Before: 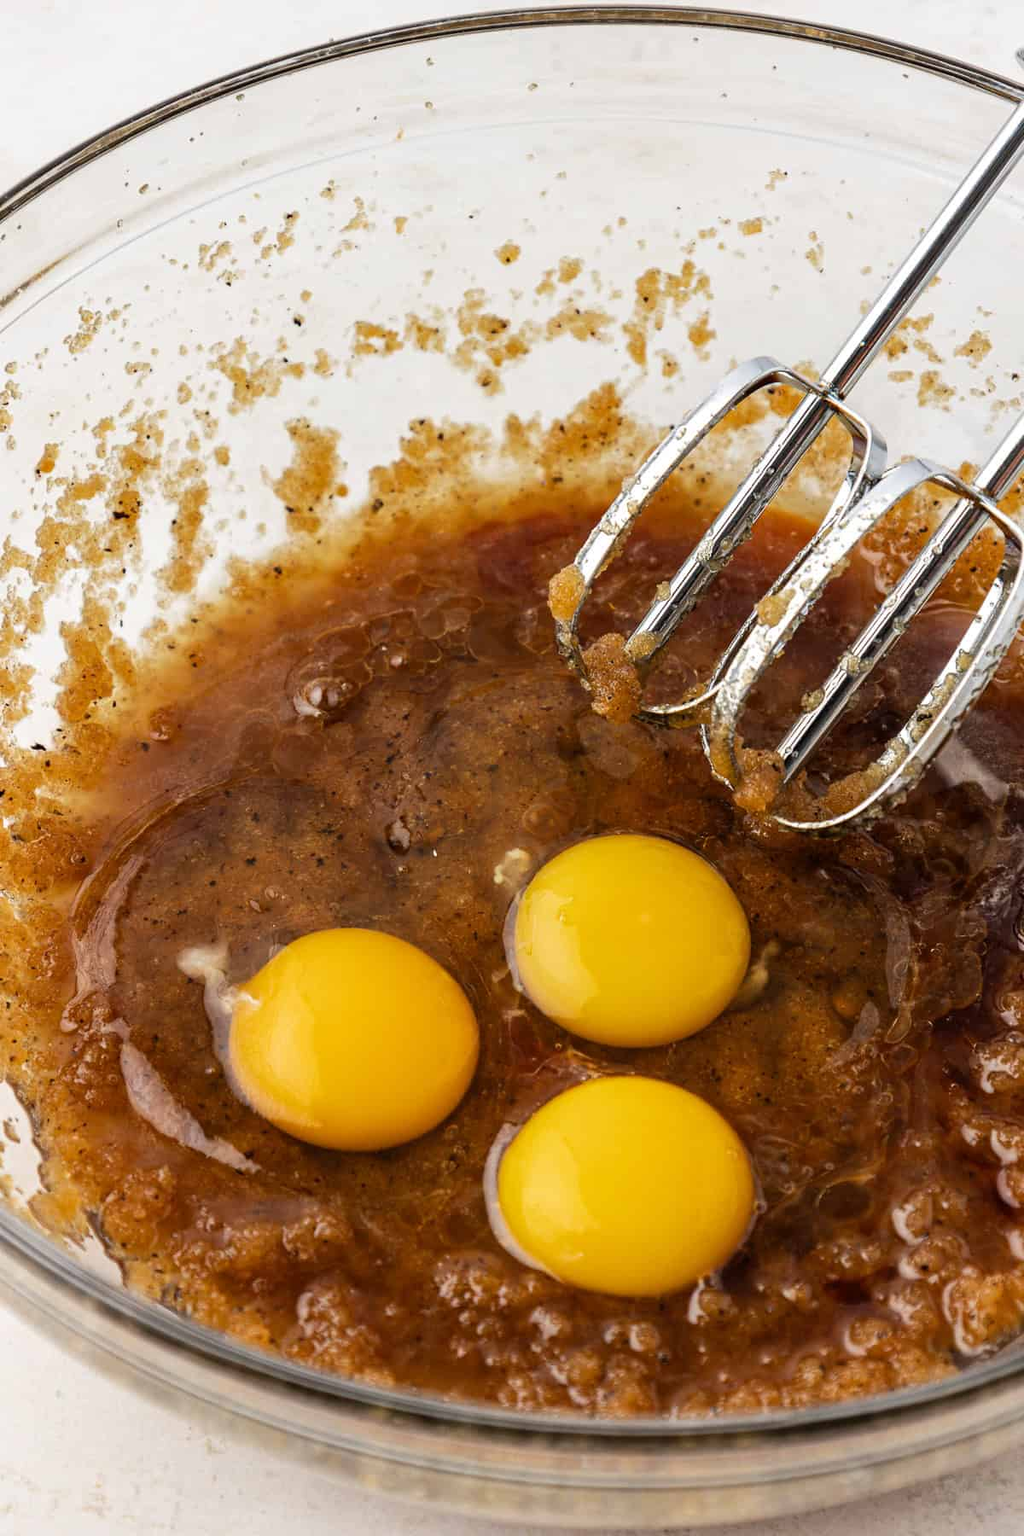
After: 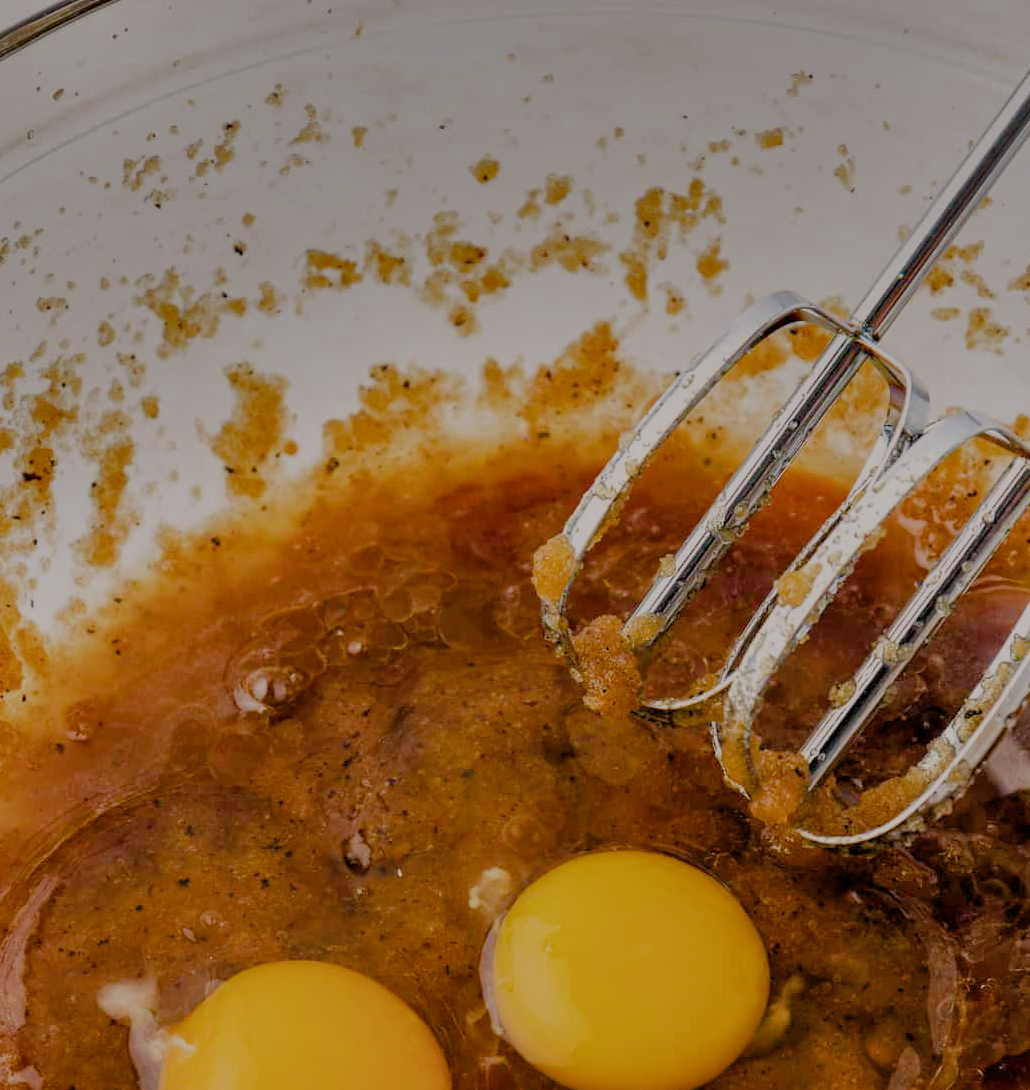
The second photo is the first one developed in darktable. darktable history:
crop and rotate: left 9.233%, top 7.103%, right 4.858%, bottom 32.297%
filmic rgb: black relative exposure -7.07 EV, white relative exposure 5.97 EV, target black luminance 0%, hardness 2.74, latitude 60.51%, contrast 0.7, highlights saturation mix 11.36%, shadows ↔ highlights balance -0.046%
color balance rgb: shadows lift › chroma 1.589%, shadows lift › hue 259.19°, highlights gain › chroma 1.077%, highlights gain › hue 53.27°, linear chroma grading › global chroma 6.207%, perceptual saturation grading › global saturation 20%, perceptual saturation grading › highlights -25.223%, perceptual saturation grading › shadows 25.544%, global vibrance 14.309%
shadows and highlights: shadows 21, highlights -81.13, soften with gaussian
